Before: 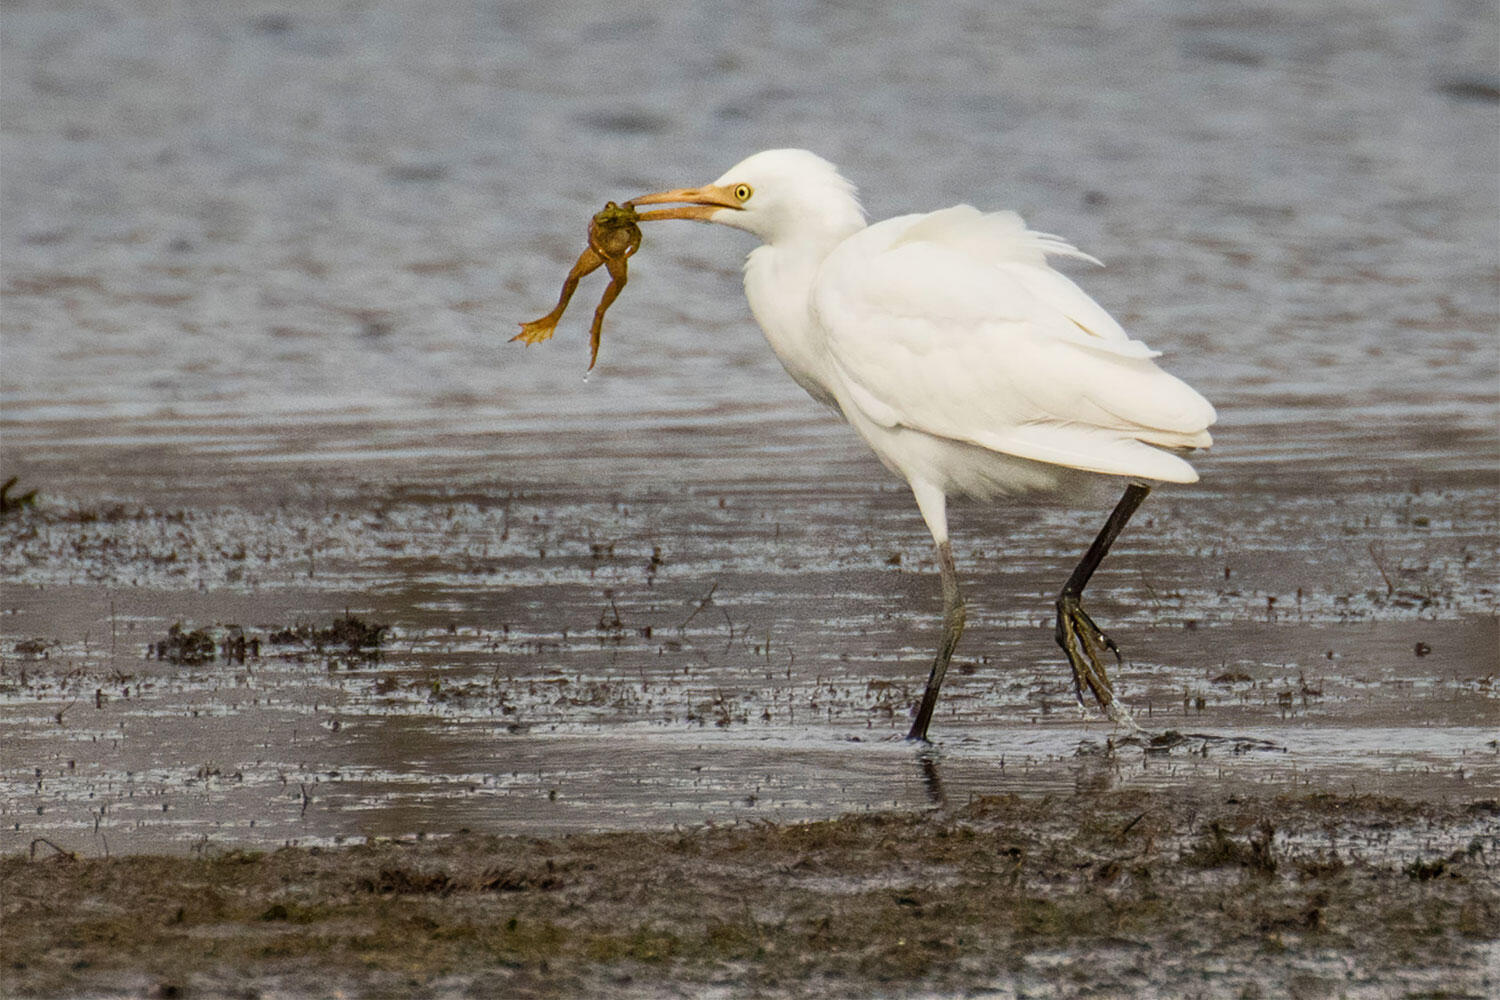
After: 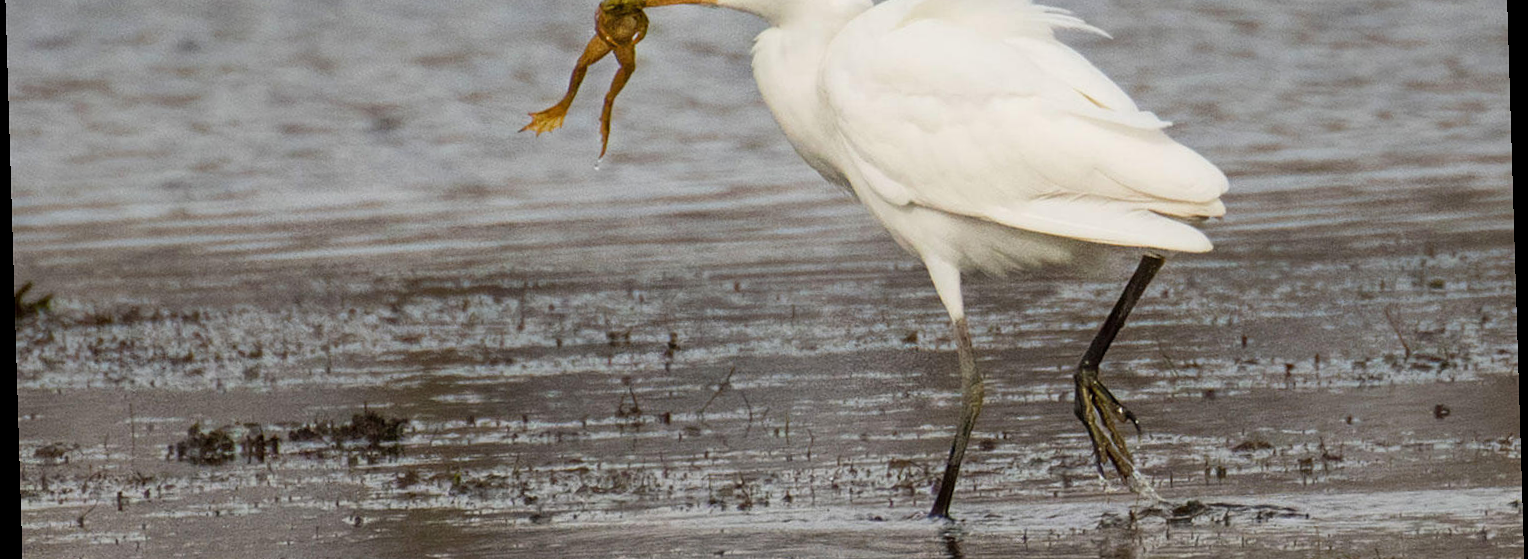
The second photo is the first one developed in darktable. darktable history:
crop and rotate: top 23.043%, bottom 23.437%
rotate and perspective: rotation -1.75°, automatic cropping off
